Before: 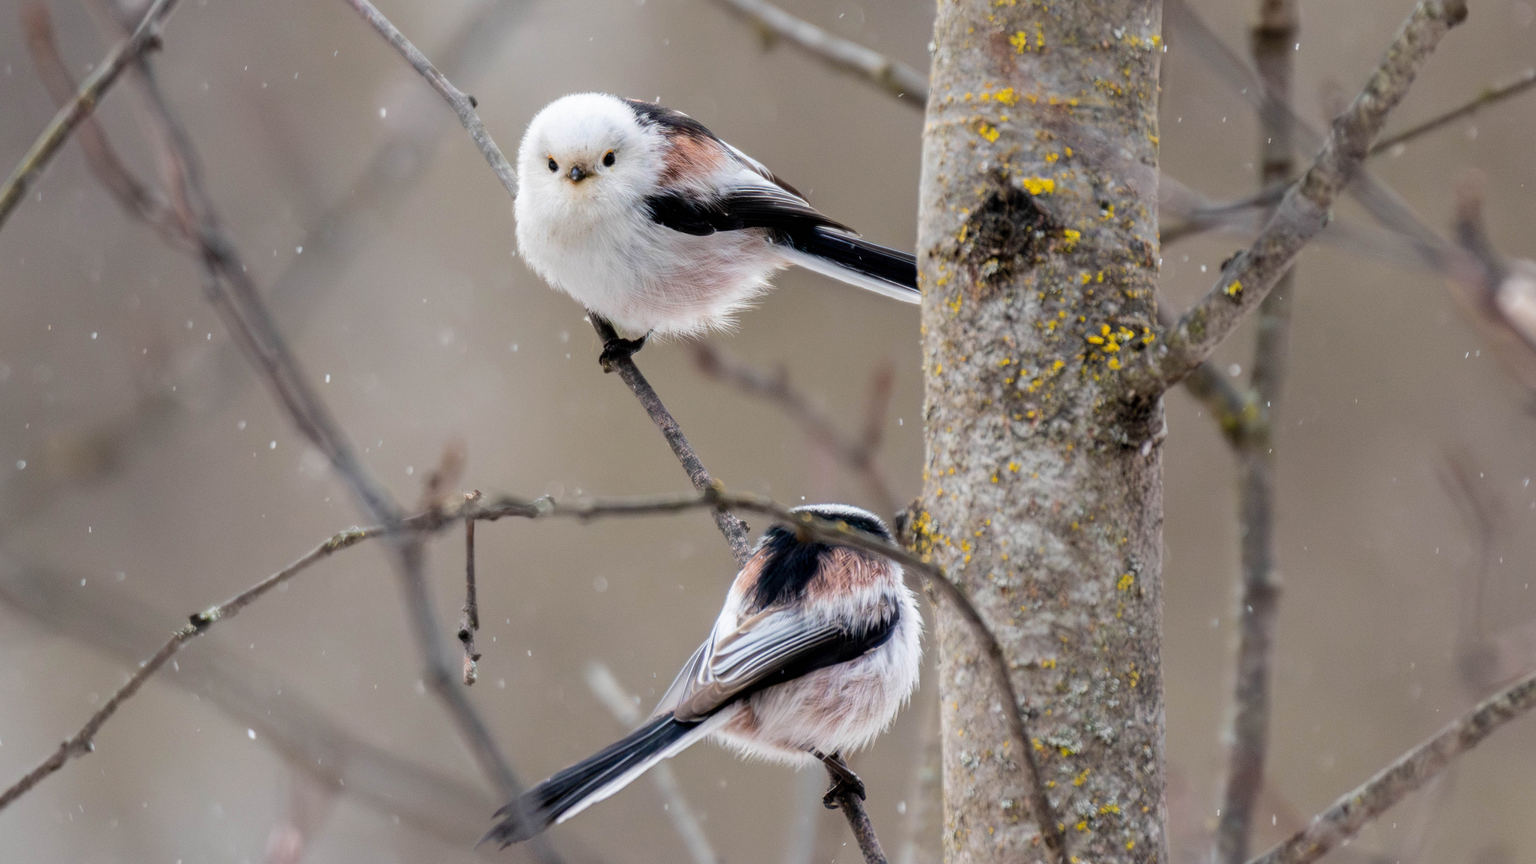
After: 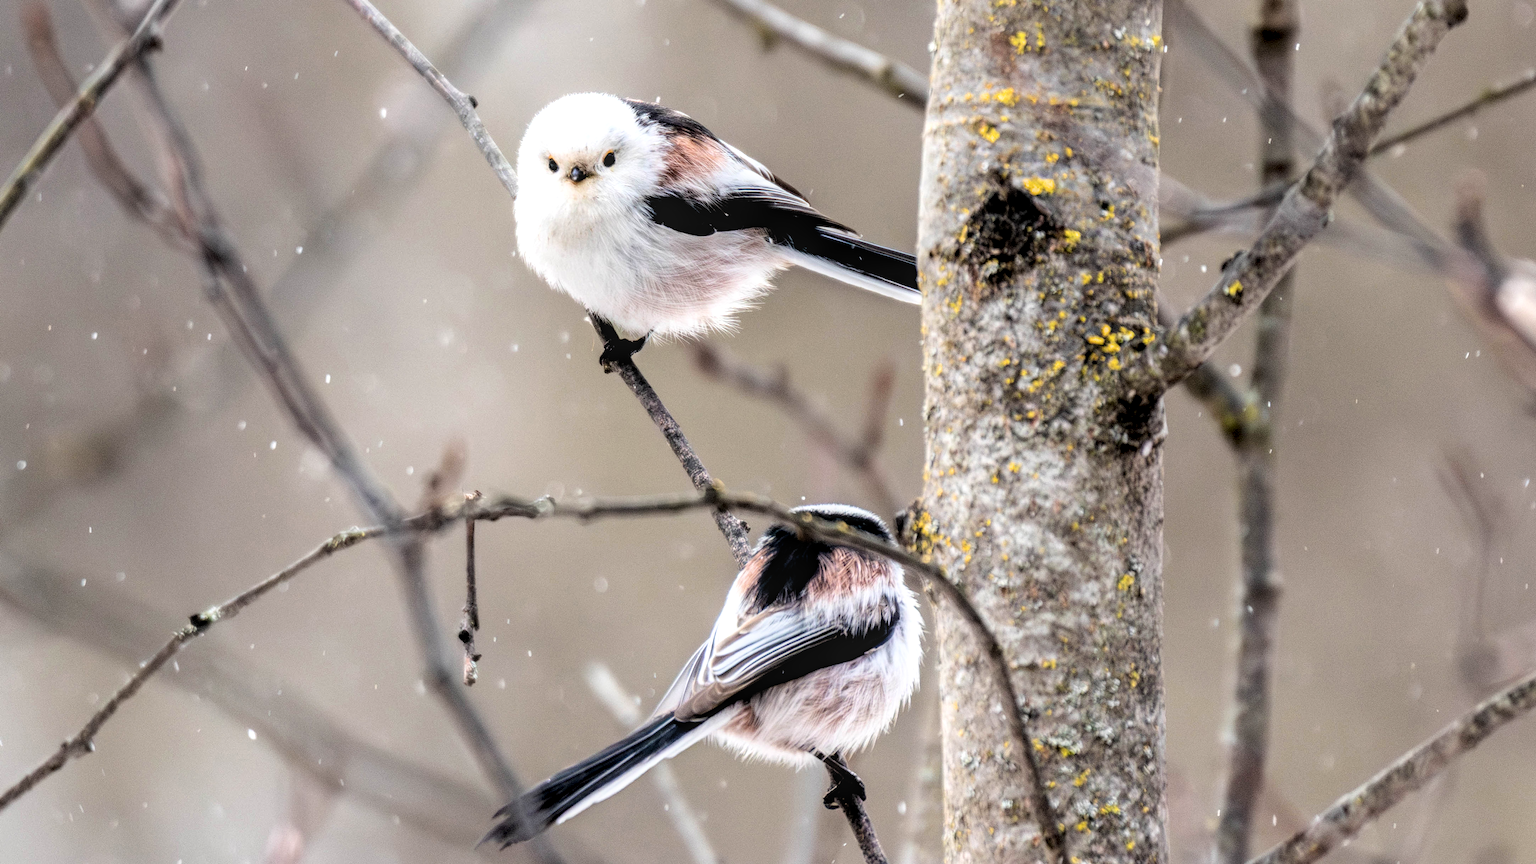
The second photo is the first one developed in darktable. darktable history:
filmic rgb: middle gray luminance 8.65%, black relative exposure -6.26 EV, white relative exposure 2.73 EV, threshold 5.98 EV, target black luminance 0%, hardness 4.77, latitude 74.05%, contrast 1.329, shadows ↔ highlights balance 9.51%, color science v6 (2022), enable highlight reconstruction true
local contrast: on, module defaults
exposure: exposure 0.406 EV, compensate highlight preservation false
